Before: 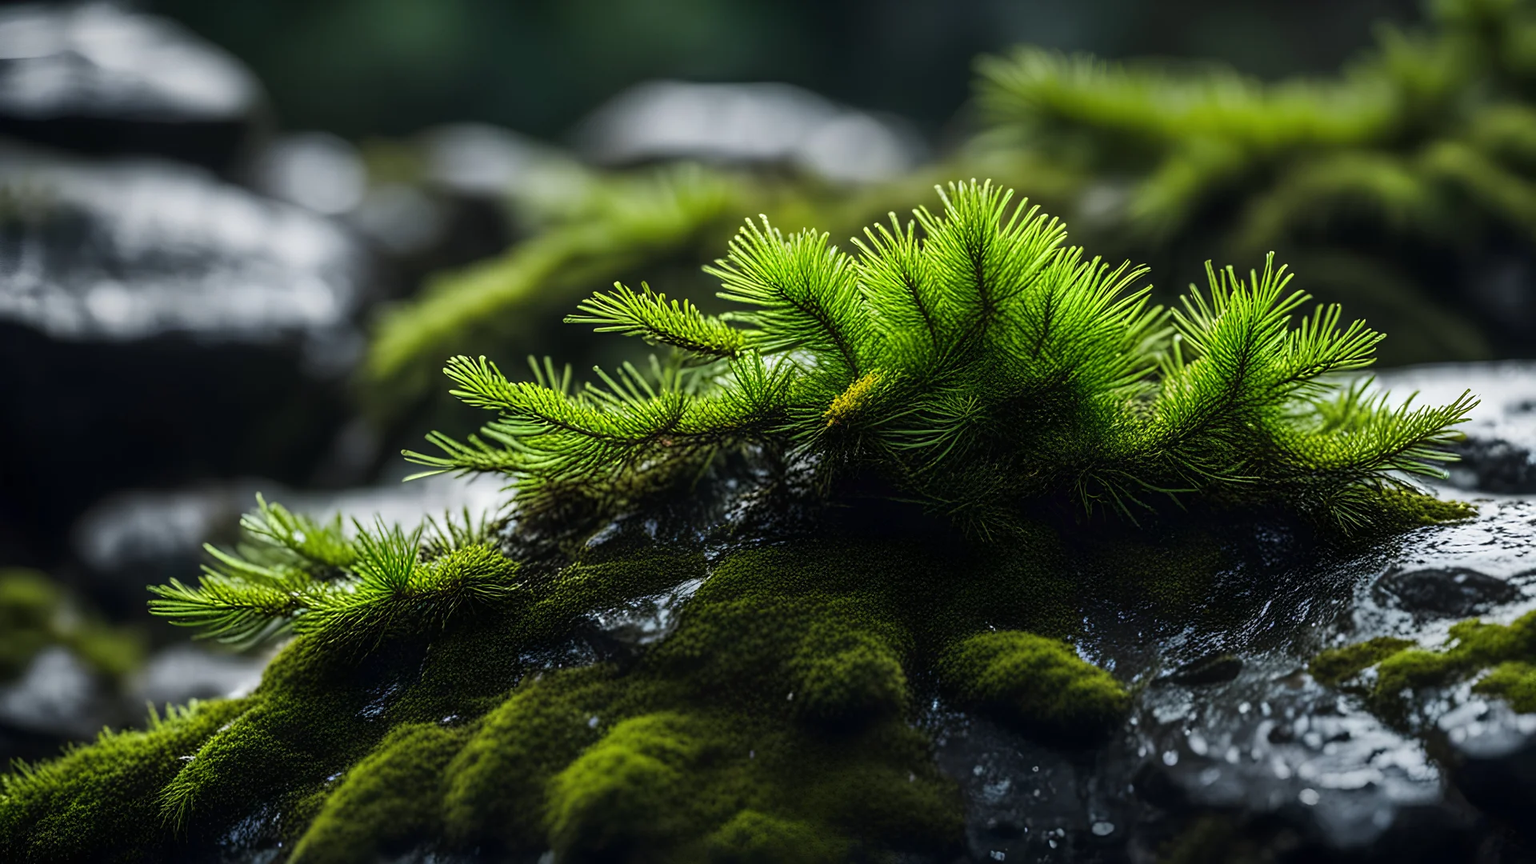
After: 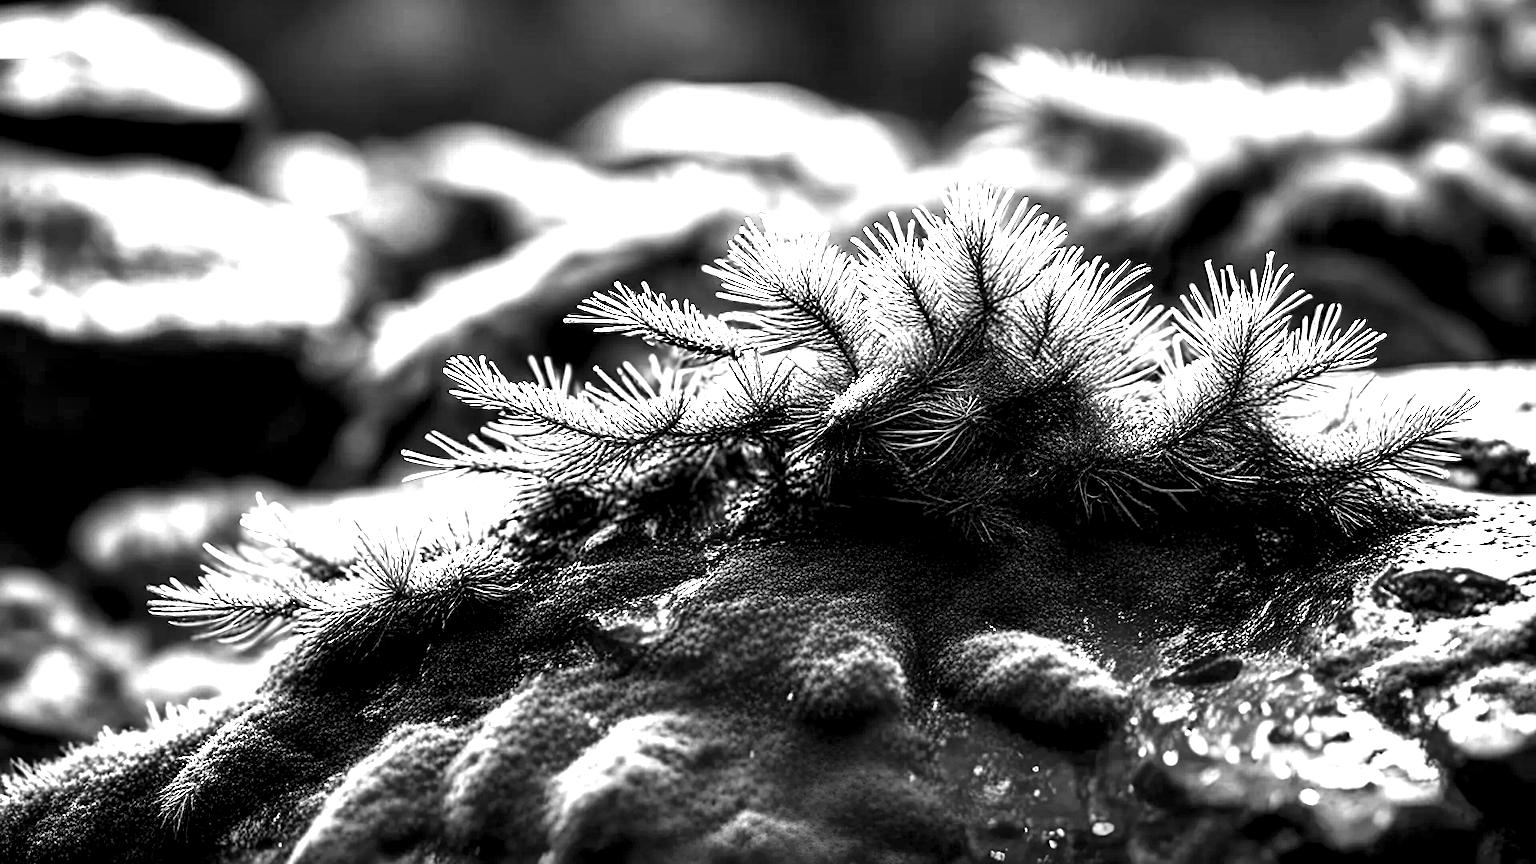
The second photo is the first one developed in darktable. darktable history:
contrast equalizer: y [[0.6 ×6], [0.55 ×6], [0 ×6], [0 ×6], [0 ×6]]
color zones: curves: ch0 [(0.002, 0.593) (0.143, 0.417) (0.285, 0.541) (0.455, 0.289) (0.608, 0.327) (0.727, 0.283) (0.869, 0.571) (1, 0.603)]; ch1 [(0, 0) (0.143, 0) (0.286, 0) (0.429, 0) (0.571, 0) (0.714, 0) (0.857, 0)]
exposure: exposure 2.039 EV, compensate exposure bias true, compensate highlight preservation false
